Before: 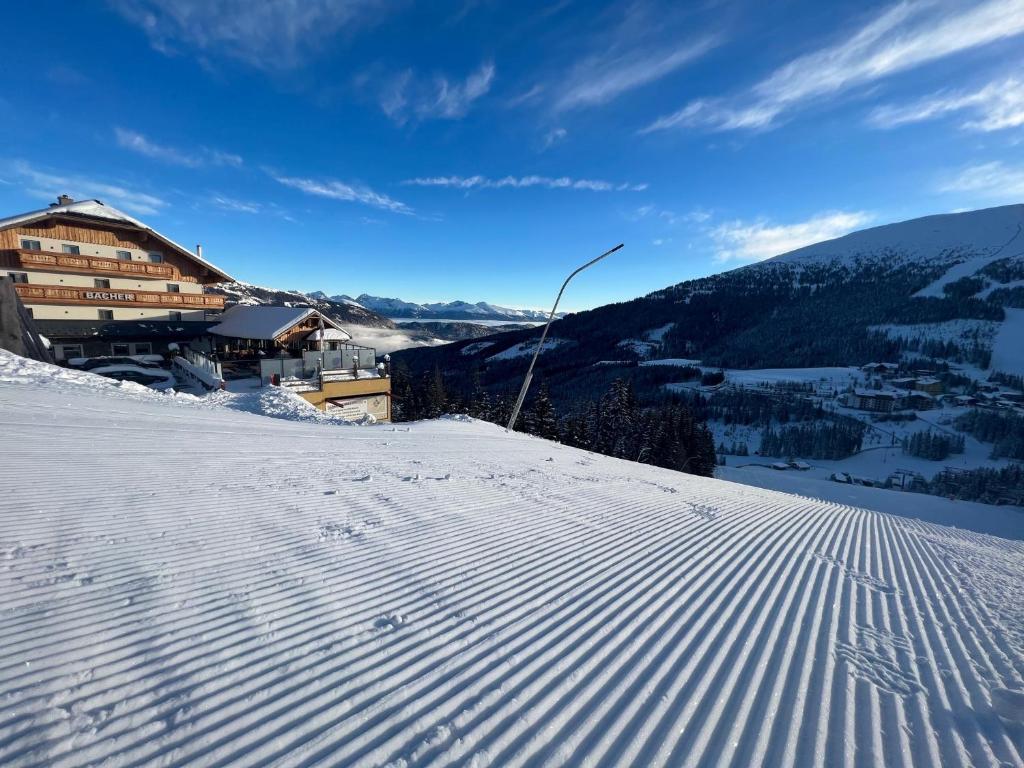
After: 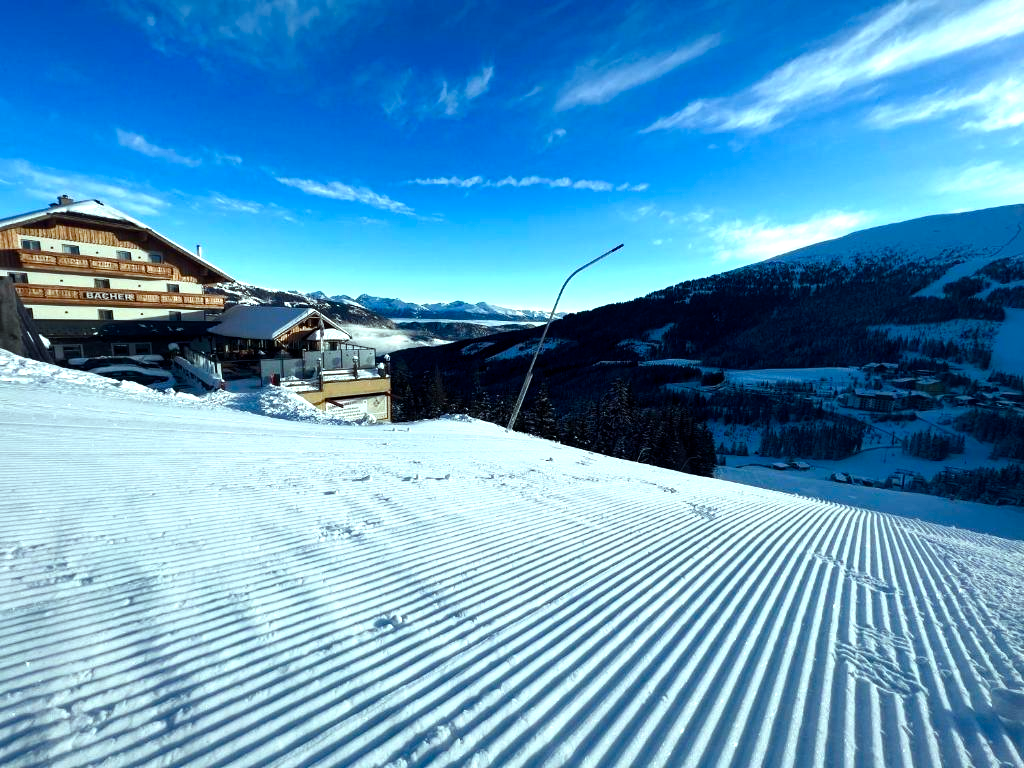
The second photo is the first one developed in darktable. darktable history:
color balance rgb: shadows lift › chroma 2.035%, shadows lift › hue 215.94°, highlights gain › chroma 4.077%, highlights gain › hue 200.09°, linear chroma grading › global chroma 9.92%, perceptual saturation grading › global saturation 20%, perceptual saturation grading › highlights -50.121%, perceptual saturation grading › shadows 30.207%
levels: black 0.103%, levels [0, 0.51, 1]
tone equalizer: -8 EV -0.743 EV, -7 EV -0.696 EV, -6 EV -0.602 EV, -5 EV -0.424 EV, -3 EV 0.385 EV, -2 EV 0.6 EV, -1 EV 0.682 EV, +0 EV 0.754 EV, edges refinement/feathering 500, mask exposure compensation -1.57 EV, preserve details guided filter
